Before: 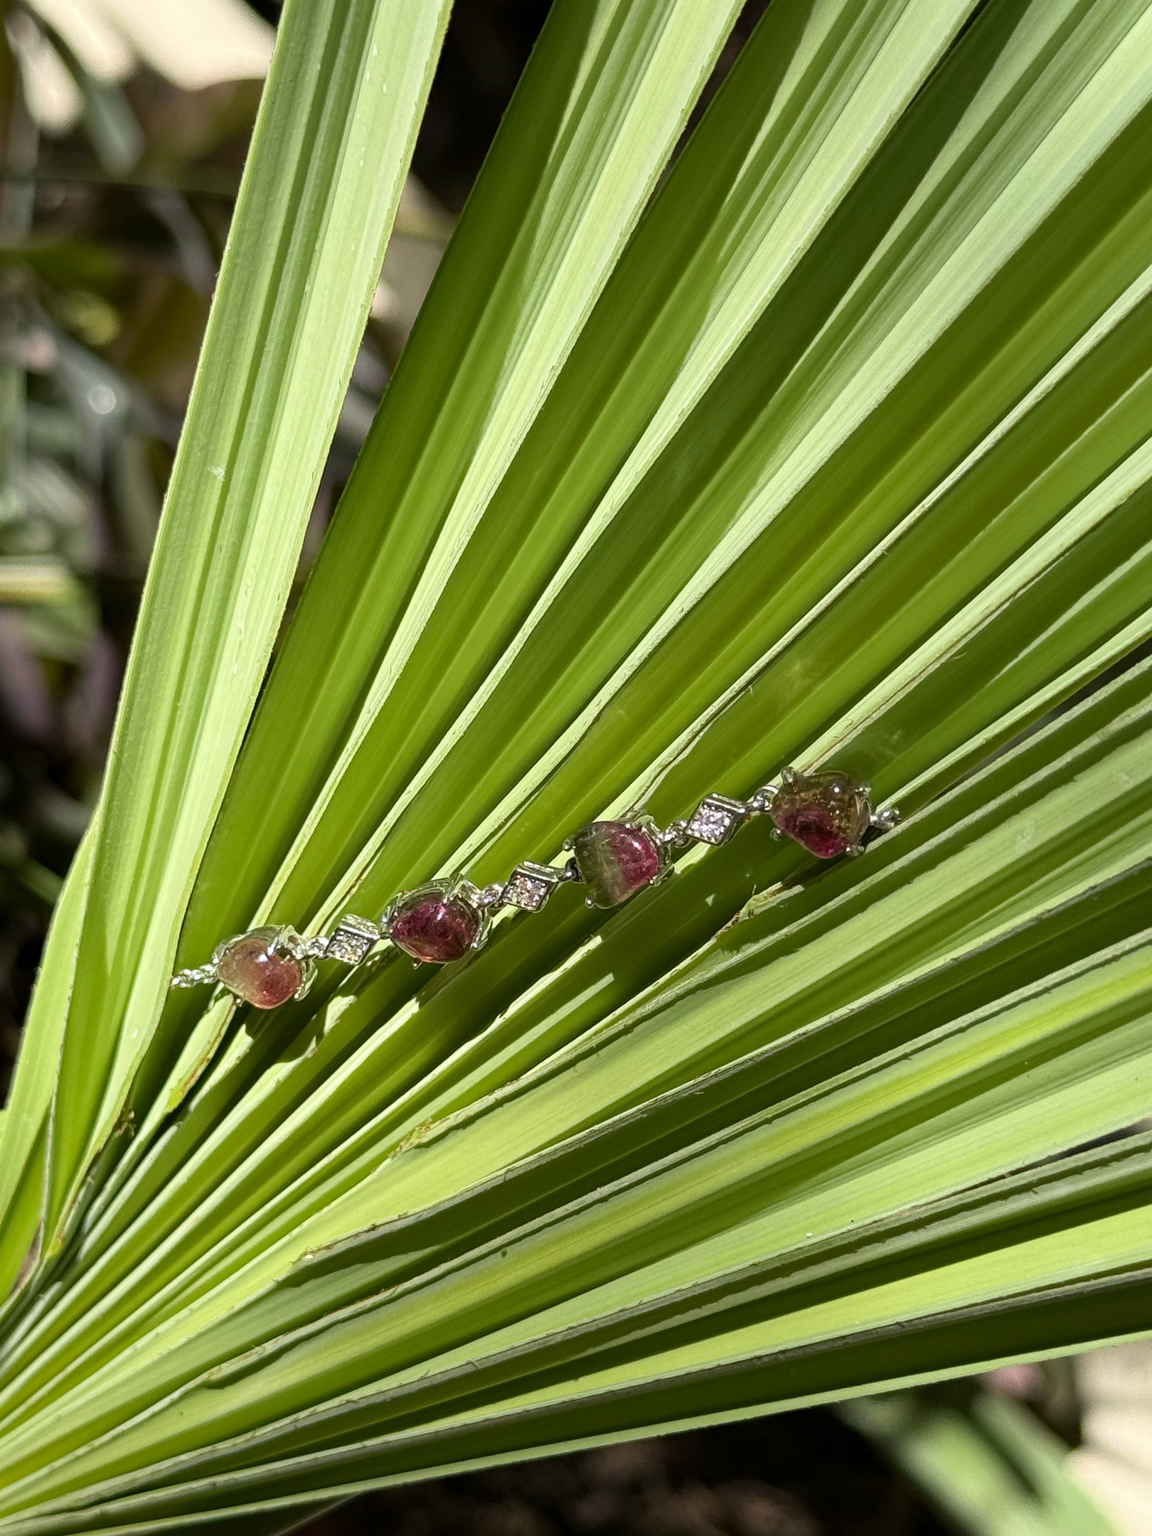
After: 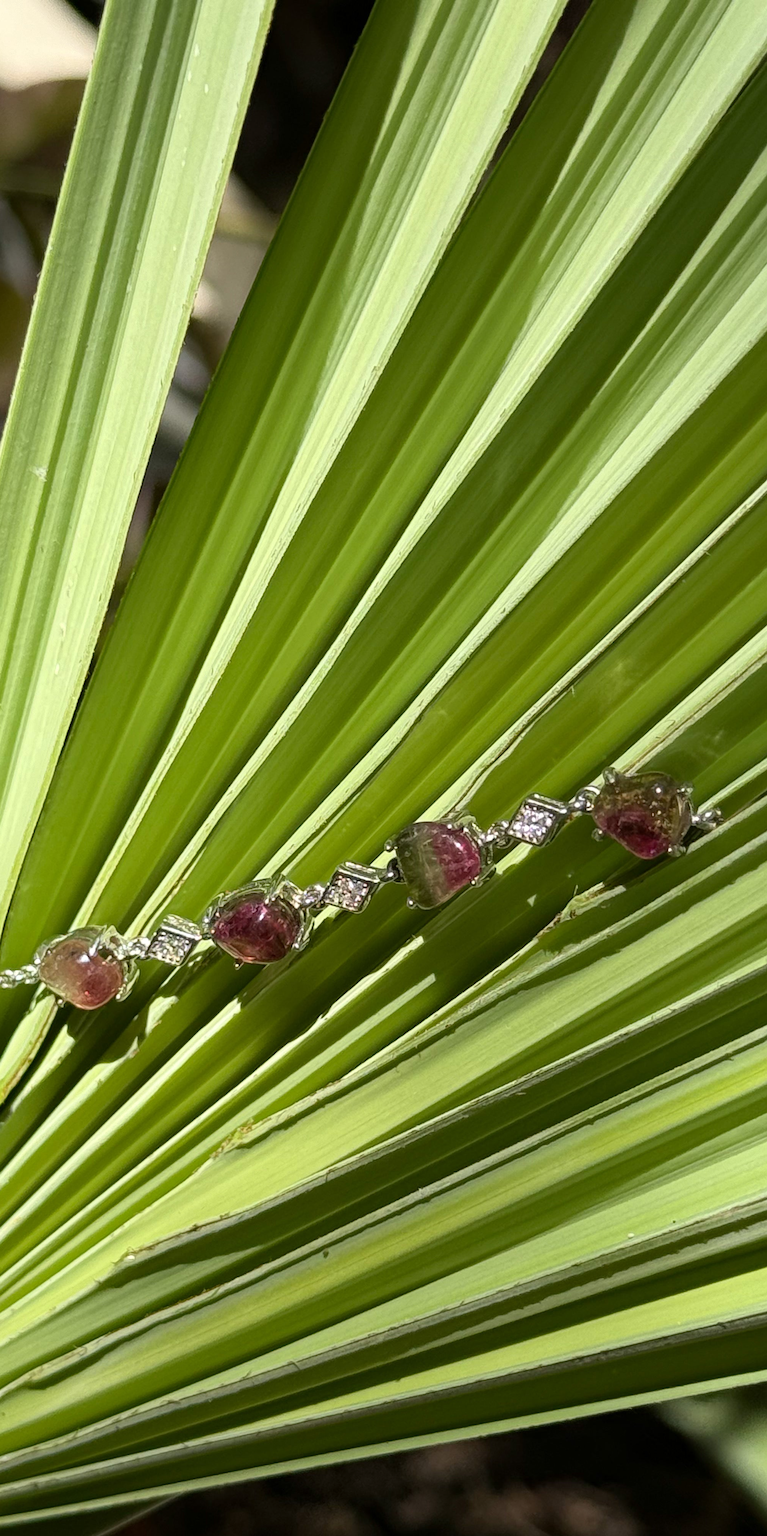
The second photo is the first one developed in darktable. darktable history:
crop and rotate: left 15.546%, right 17.787%
tone equalizer: on, module defaults
